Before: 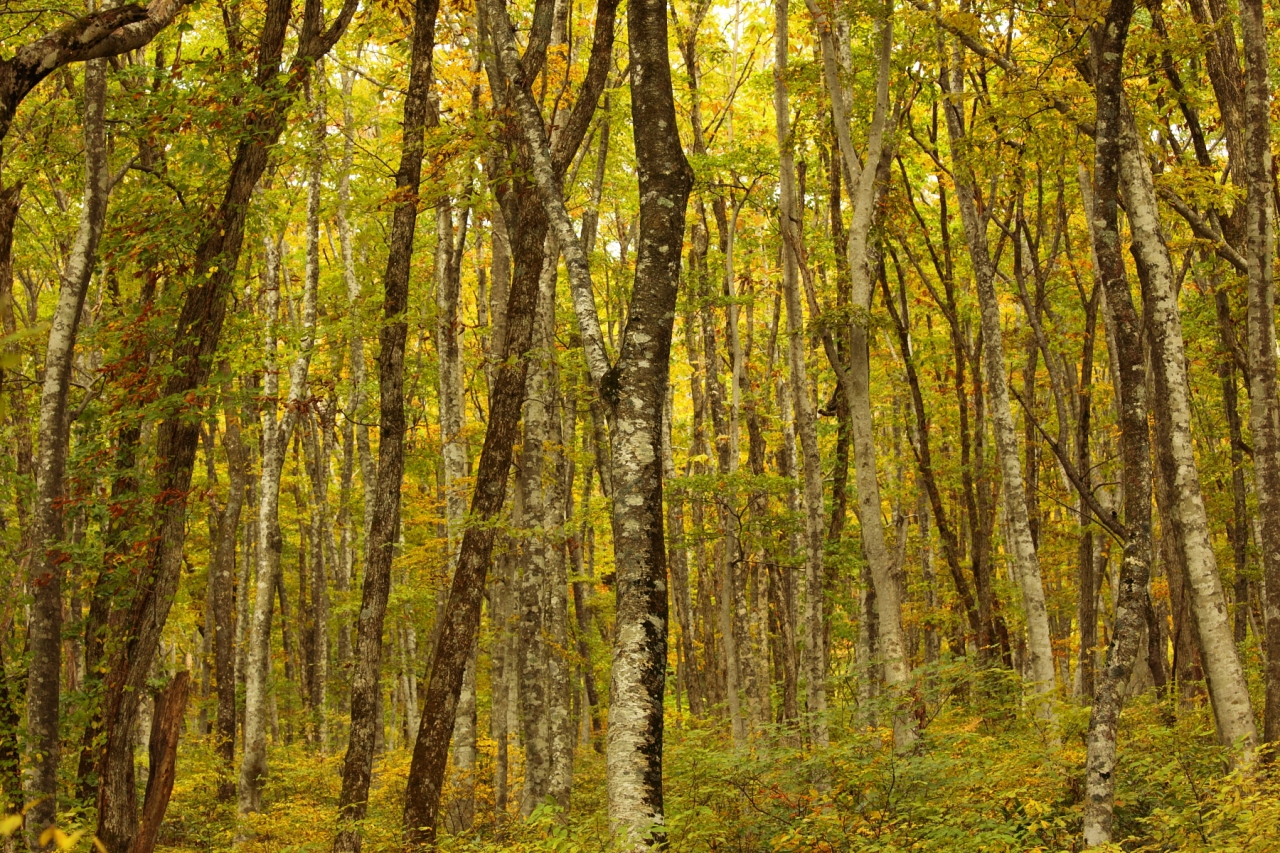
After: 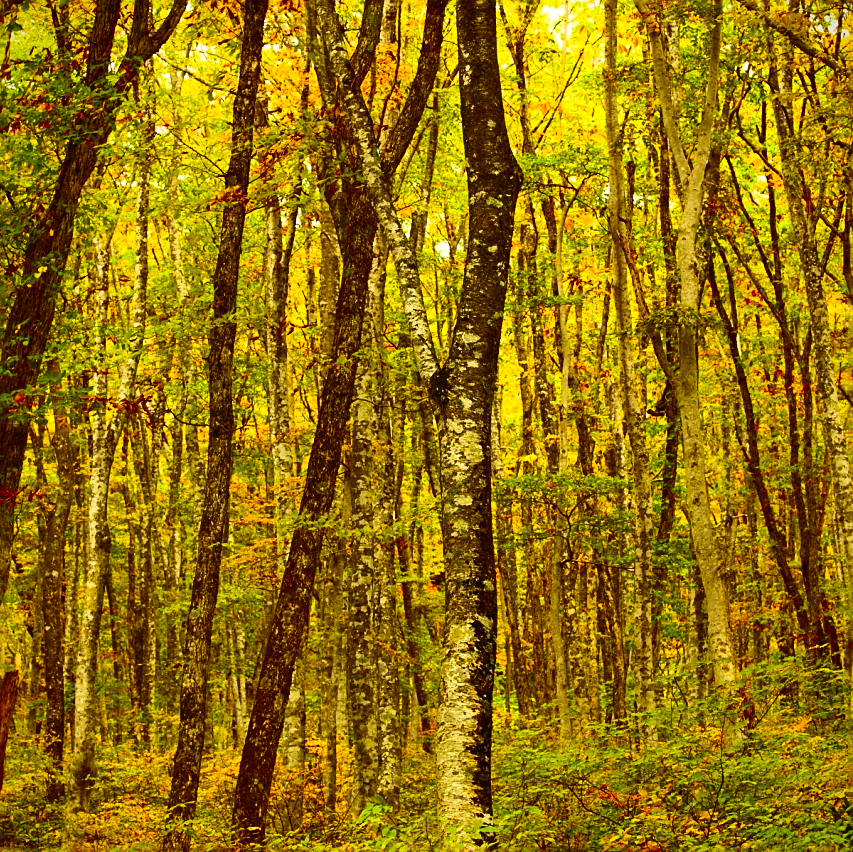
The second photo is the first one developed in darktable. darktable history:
crop and rotate: left 13.415%, right 19.89%
sharpen: on, module defaults
vignetting: fall-off start 99.34%, fall-off radius 64.95%, saturation 0.051, automatic ratio true, dithering 16-bit output, unbound false
contrast brightness saturation: contrast 0.268, brightness 0.016, saturation 0.884
